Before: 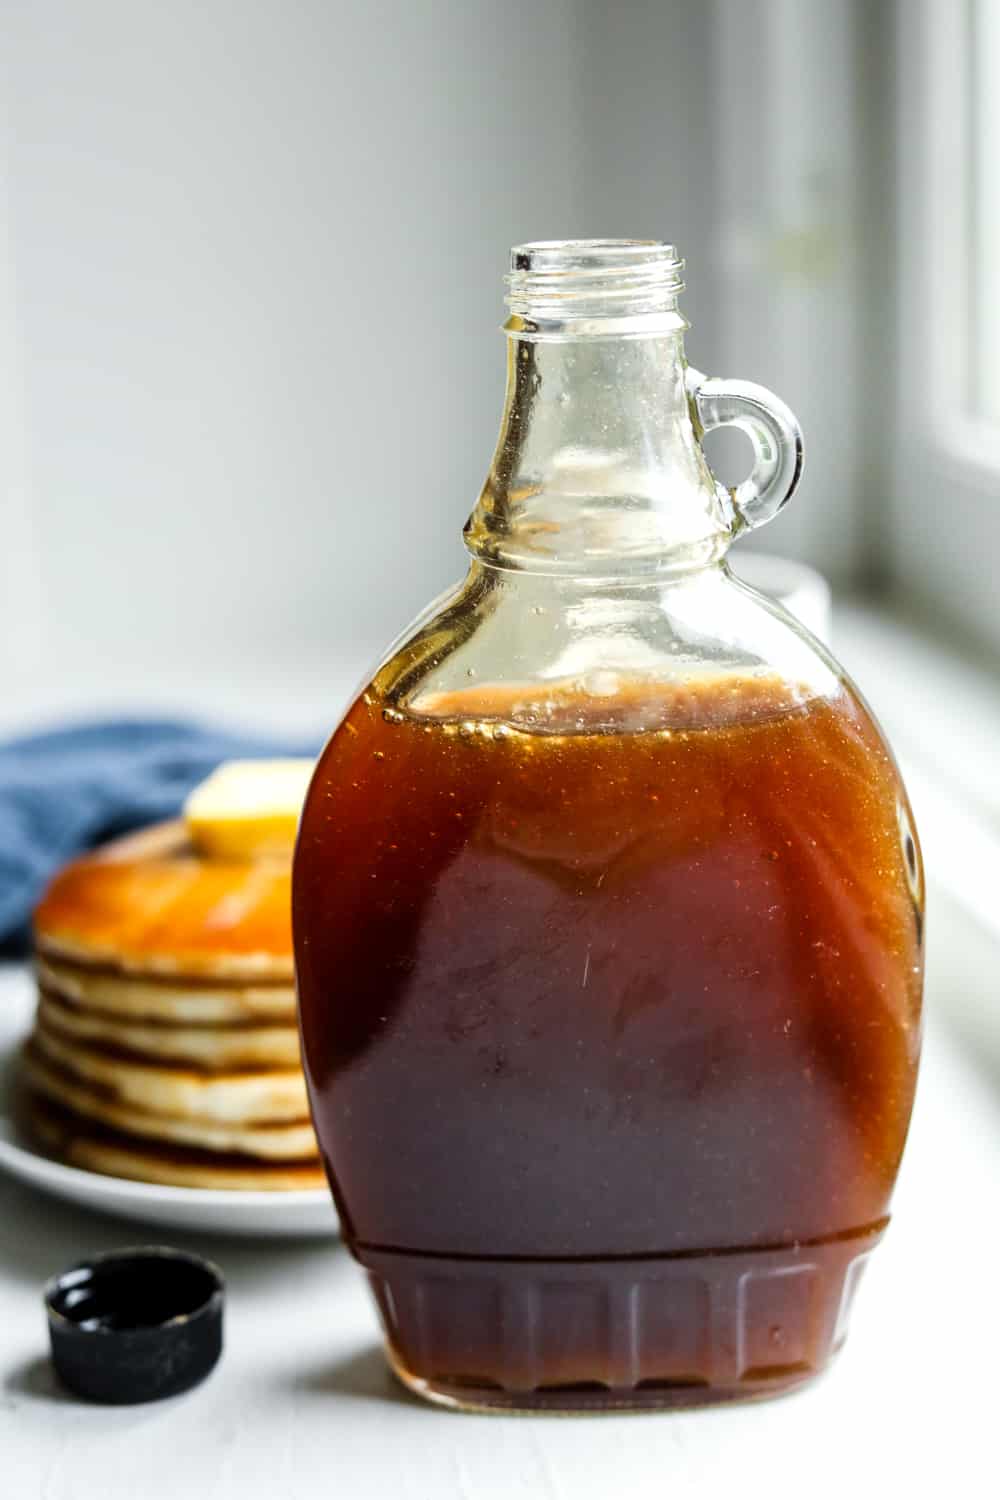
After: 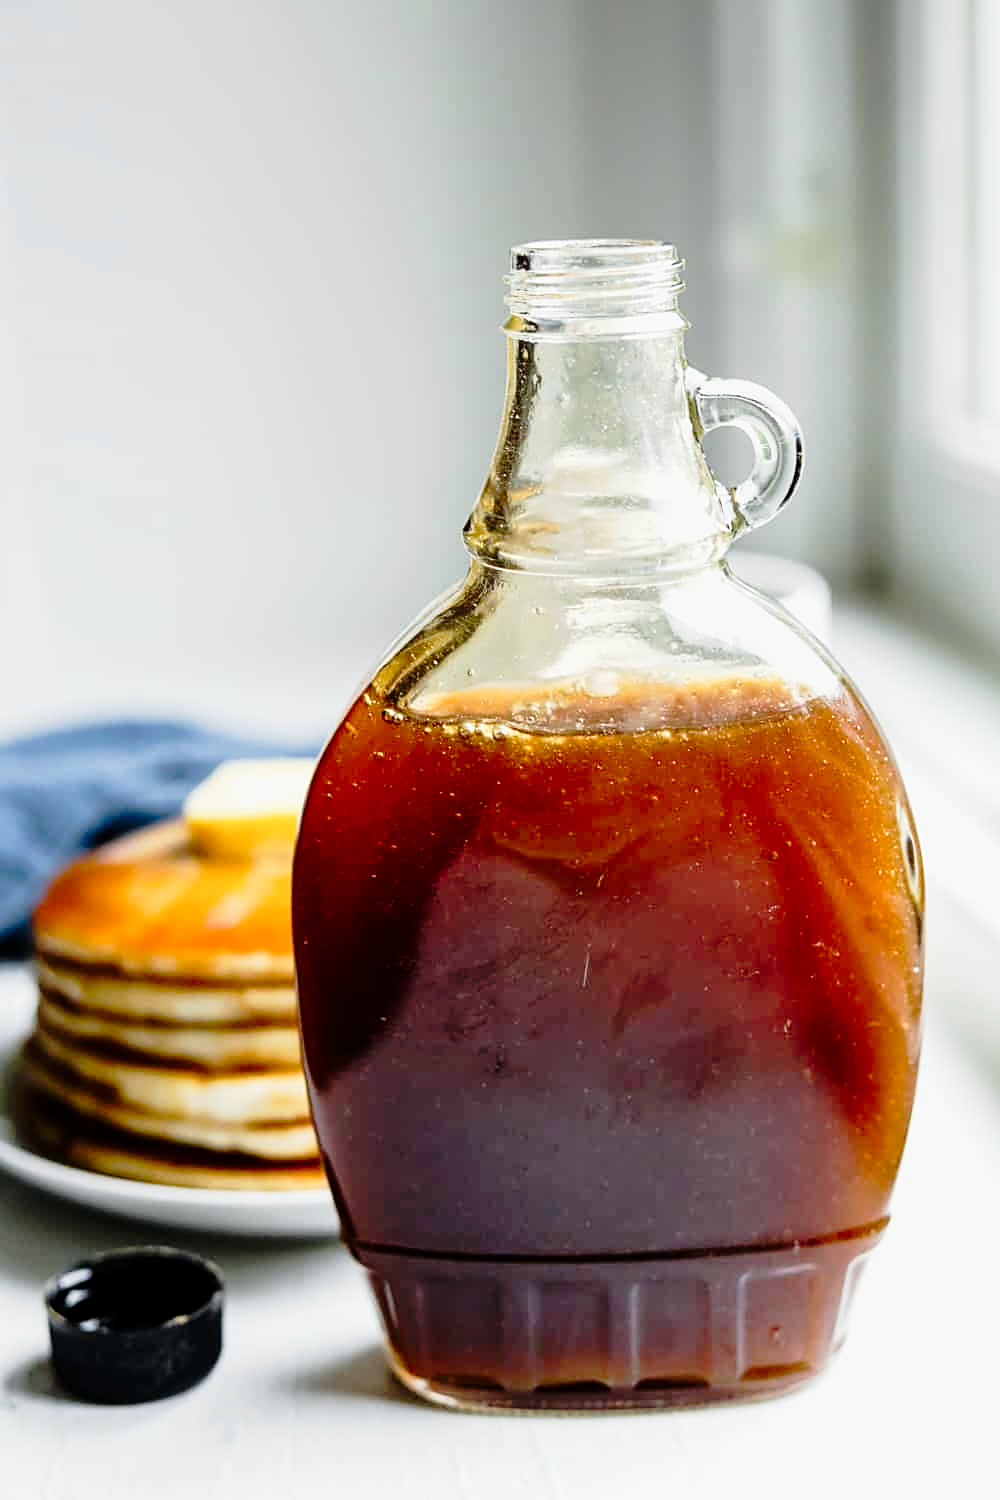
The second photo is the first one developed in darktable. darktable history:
tone curve: curves: ch0 [(0, 0) (0.088, 0.042) (0.208, 0.176) (0.257, 0.267) (0.406, 0.483) (0.489, 0.556) (0.667, 0.73) (0.793, 0.851) (0.994, 0.974)]; ch1 [(0, 0) (0.161, 0.092) (0.35, 0.33) (0.392, 0.392) (0.457, 0.467) (0.505, 0.497) (0.537, 0.518) (0.553, 0.53) (0.58, 0.567) (0.739, 0.697) (1, 1)]; ch2 [(0, 0) (0.346, 0.362) (0.448, 0.419) (0.502, 0.499) (0.533, 0.517) (0.556, 0.533) (0.629, 0.619) (0.717, 0.678) (1, 1)], preserve colors none
sharpen: on, module defaults
